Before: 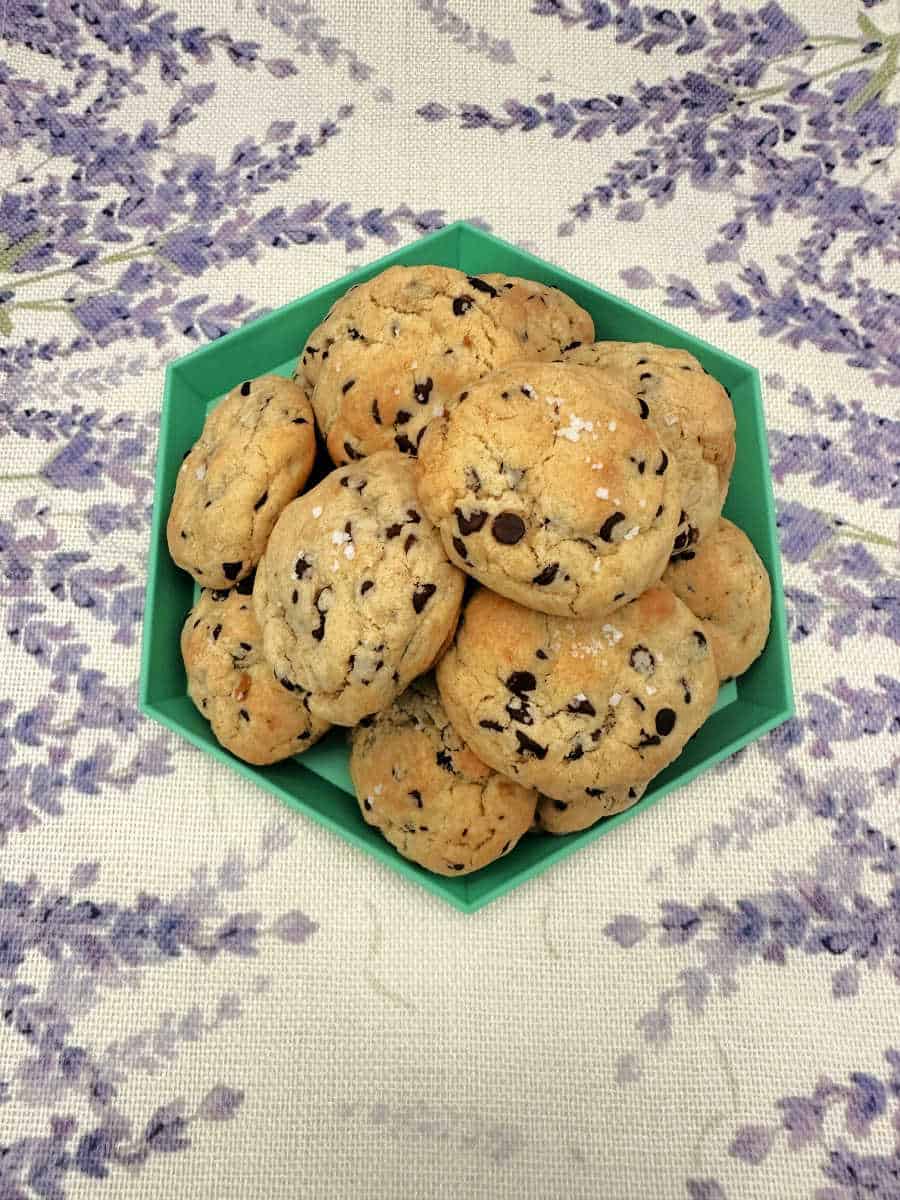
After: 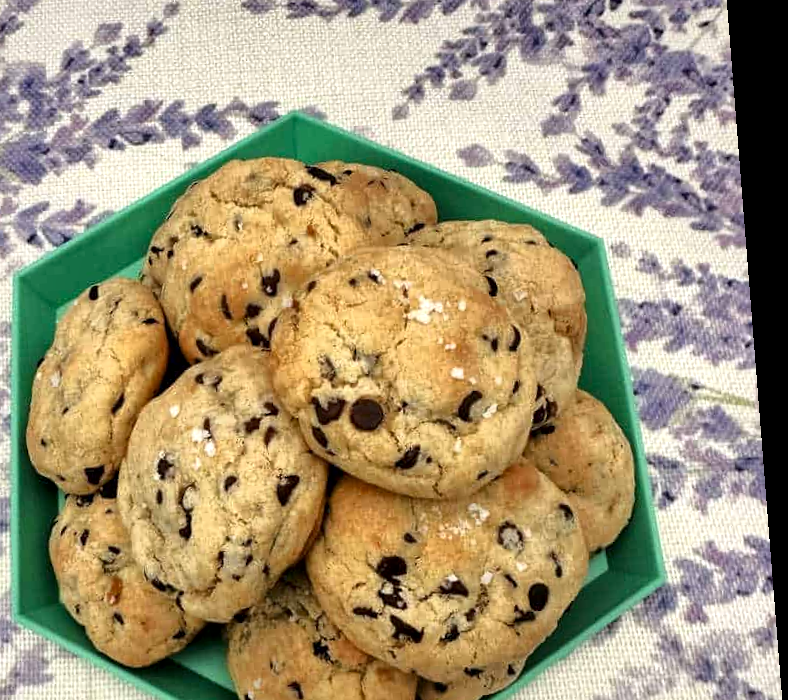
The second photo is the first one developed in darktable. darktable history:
crop: left 18.38%, top 11.092%, right 2.134%, bottom 33.217%
rotate and perspective: rotation -4.2°, shear 0.006, automatic cropping off
local contrast: mode bilateral grid, contrast 20, coarseness 50, detail 171%, midtone range 0.2
